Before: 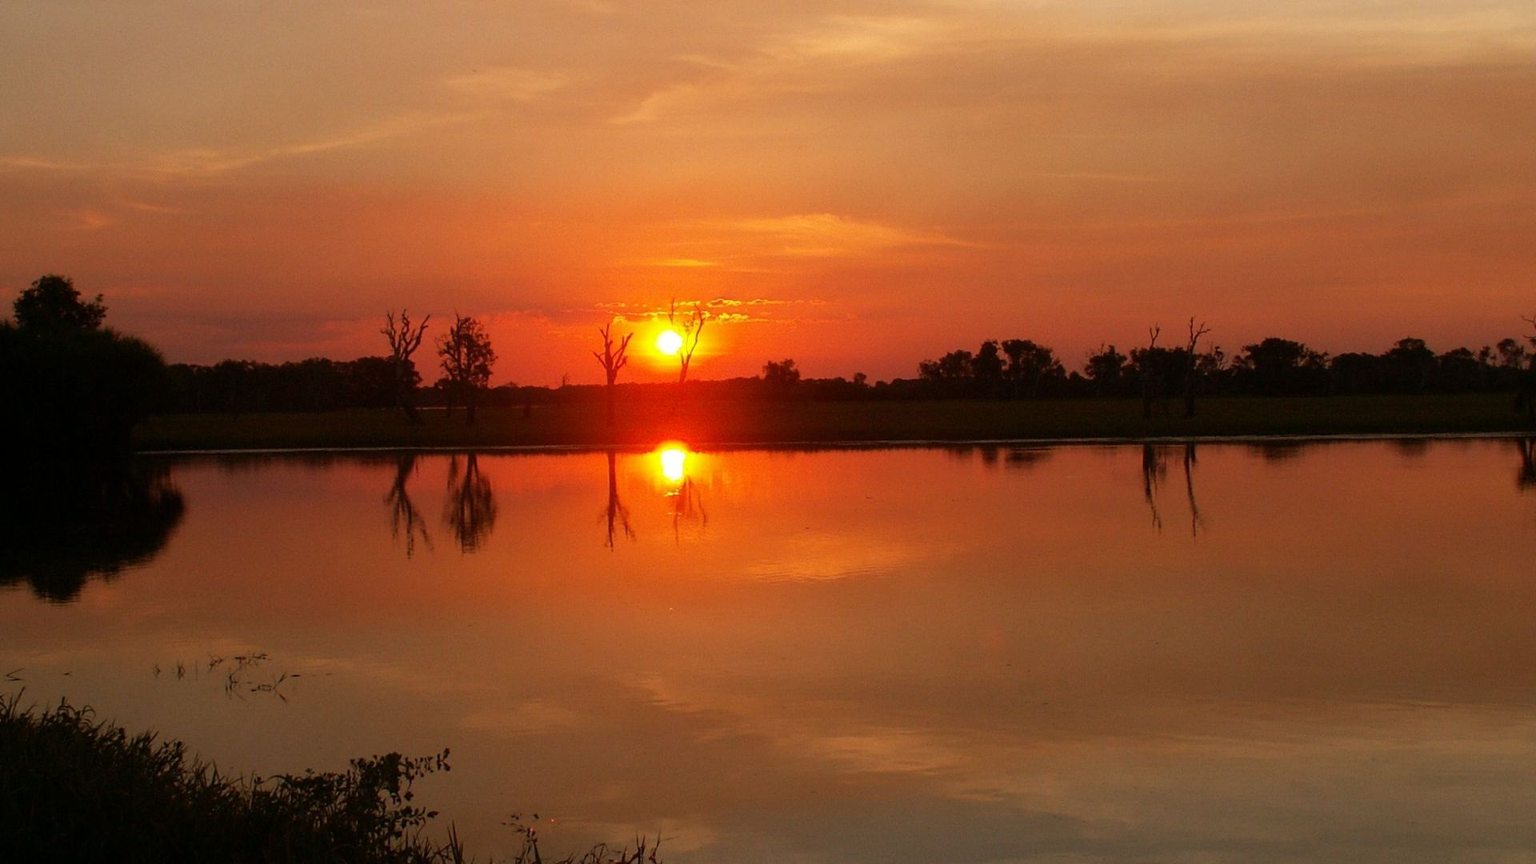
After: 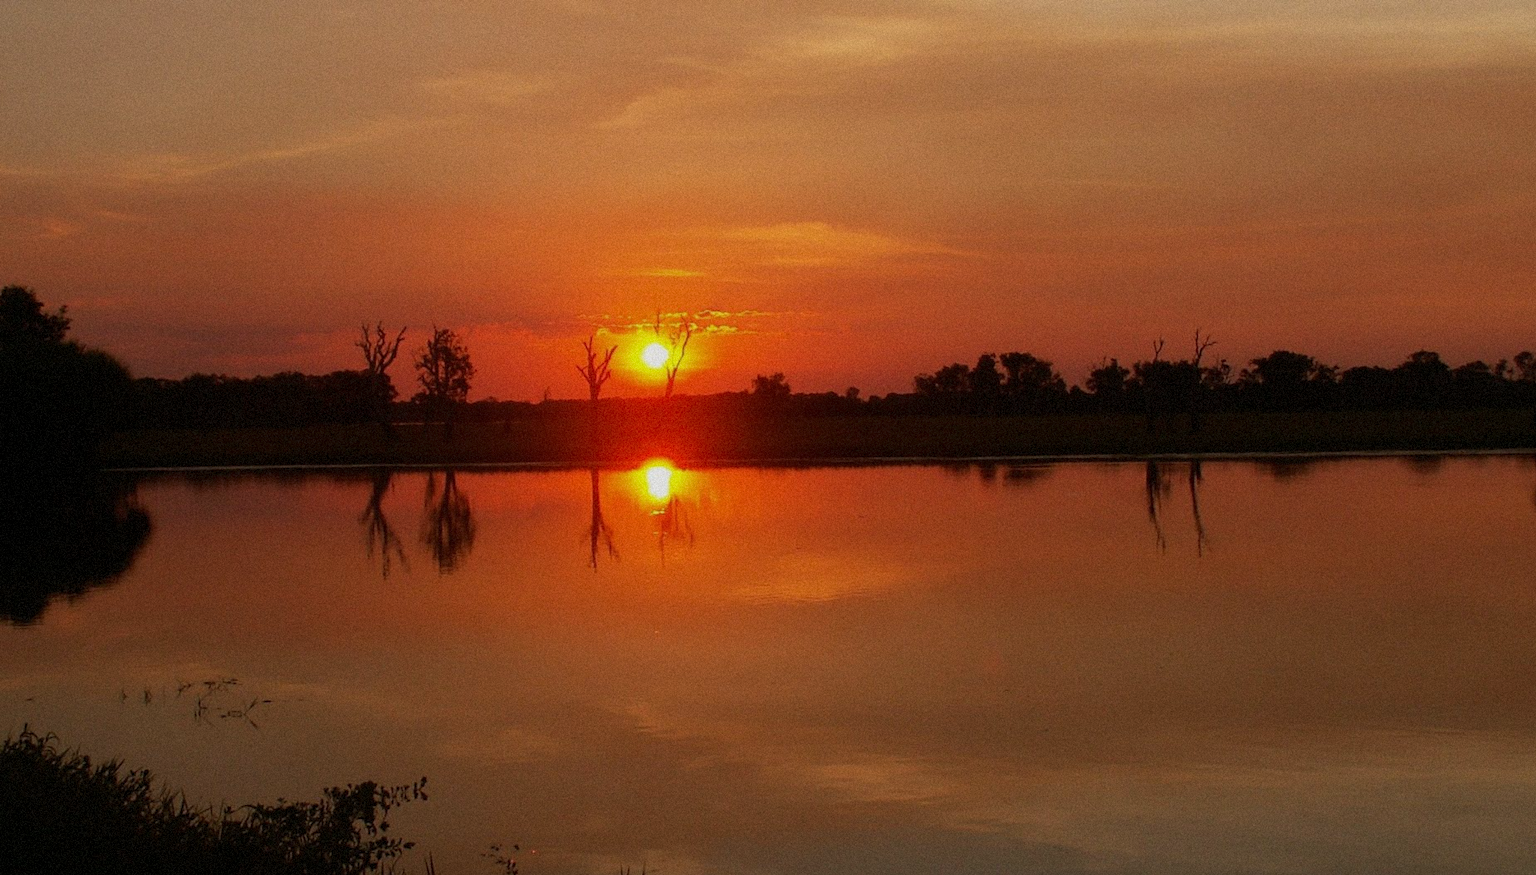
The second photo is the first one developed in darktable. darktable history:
grain: mid-tones bias 0%
crop and rotate: left 2.536%, right 1.107%, bottom 2.246%
exposure: exposure -0.462 EV, compensate highlight preservation false
shadows and highlights: shadows 5, soften with gaussian
